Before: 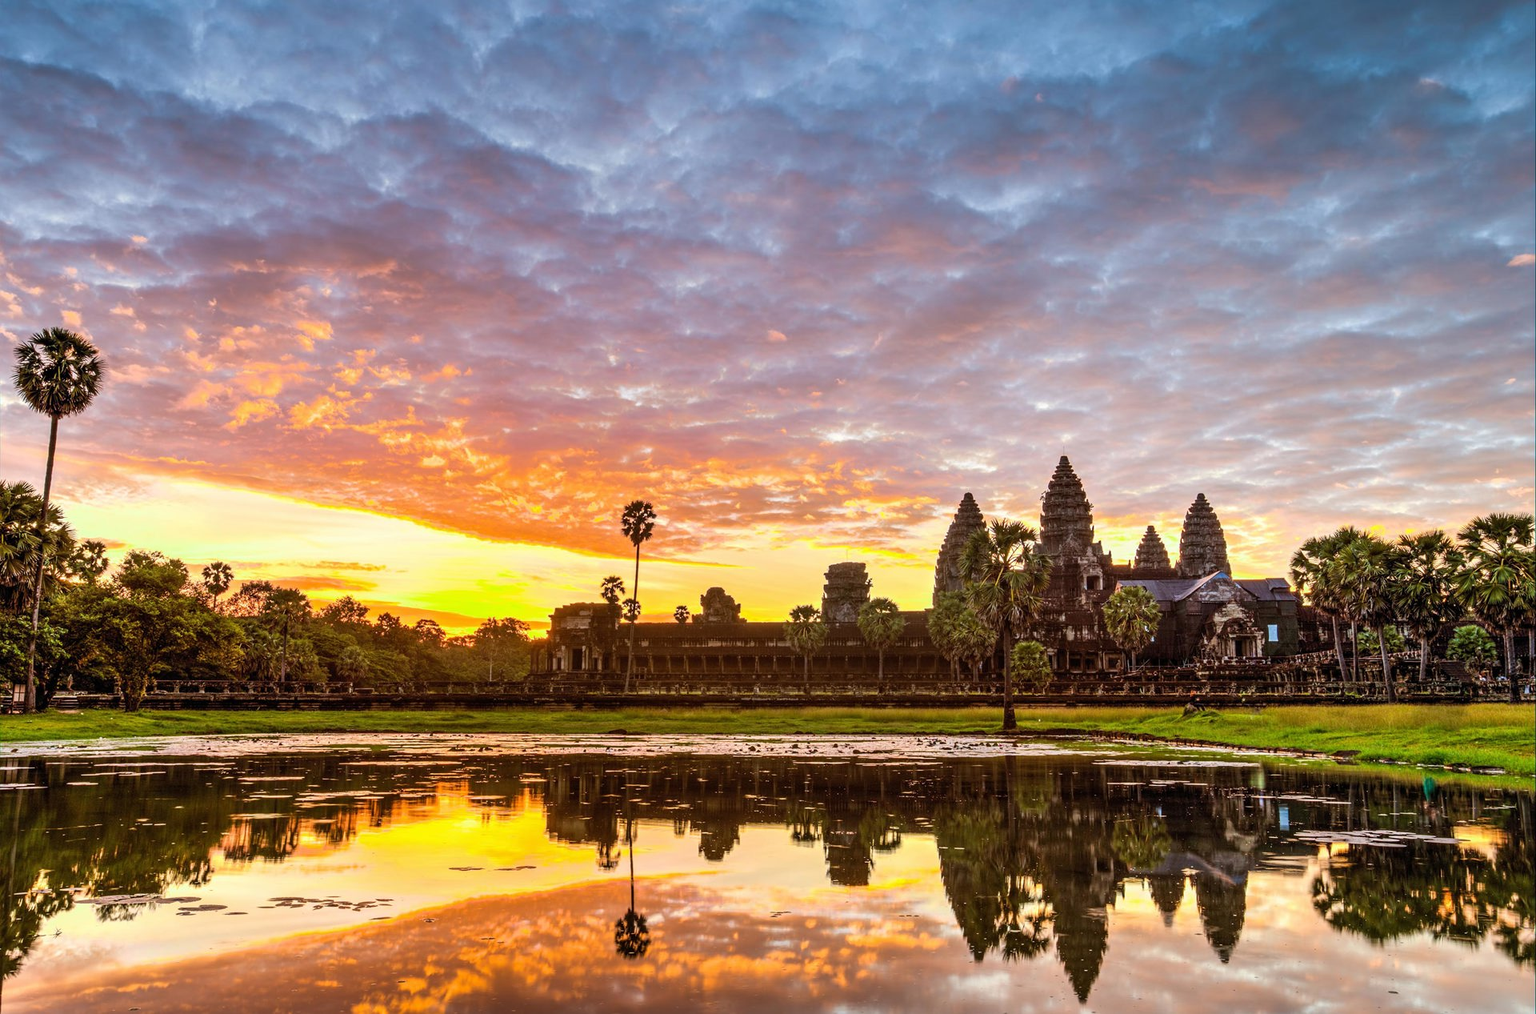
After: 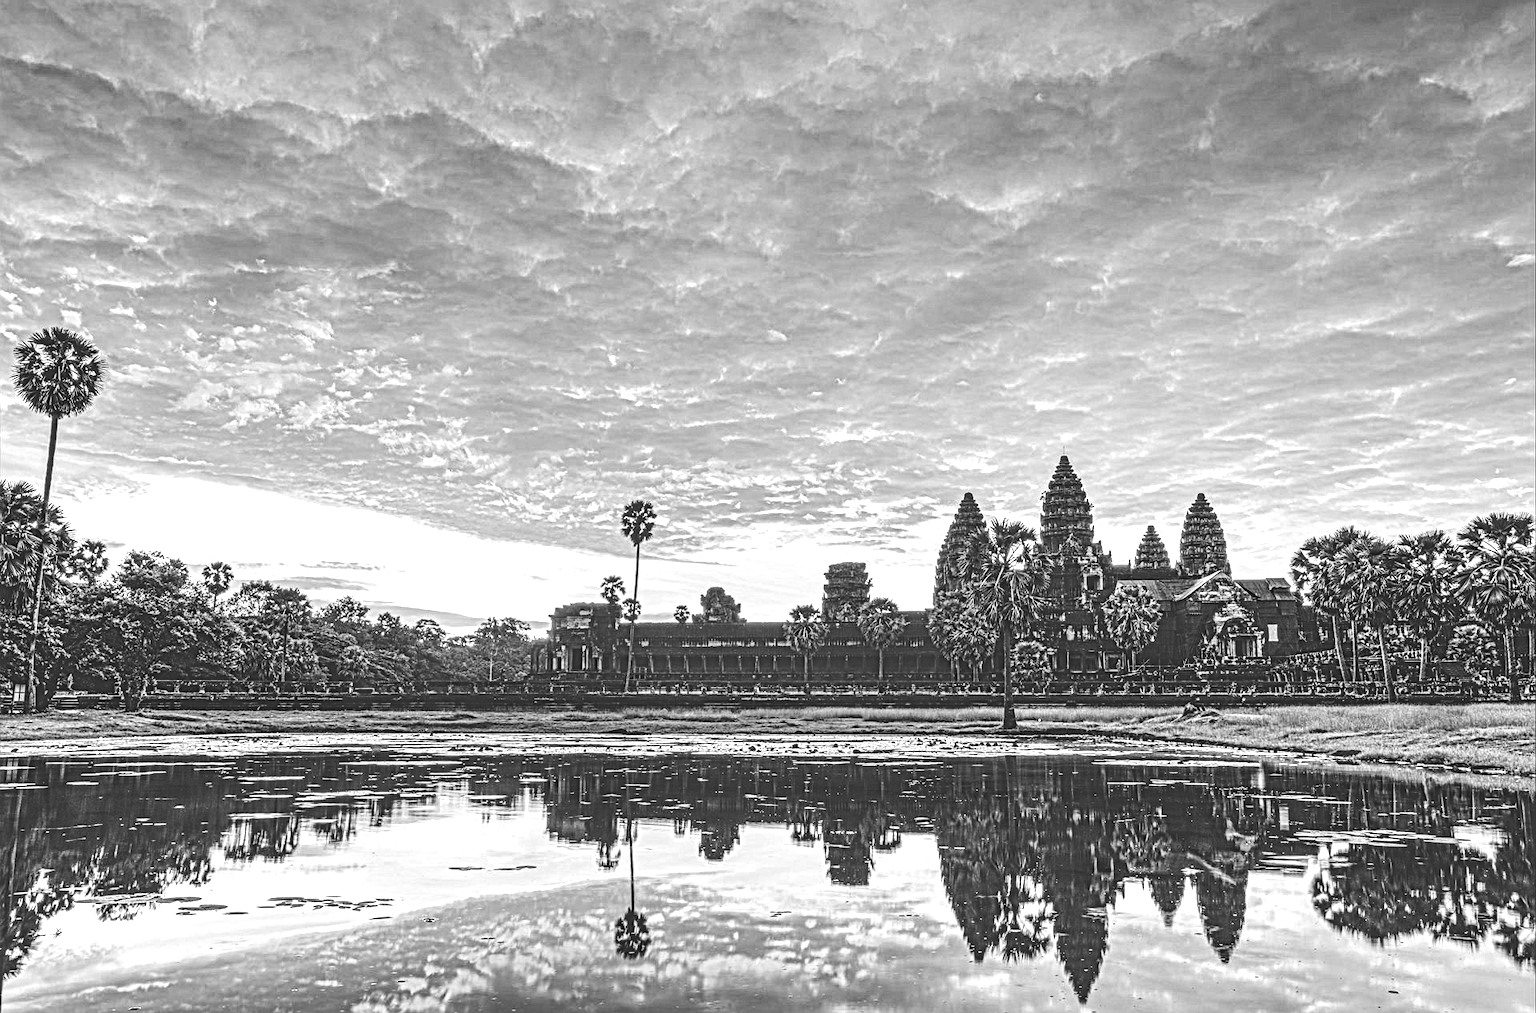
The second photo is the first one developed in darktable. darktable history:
exposure: exposure 0.081 EV, compensate highlight preservation false
base curve: curves: ch0 [(0, 0.024) (0.055, 0.065) (0.121, 0.166) (0.236, 0.319) (0.693, 0.726) (1, 1)], preserve colors none
monochrome: on, module defaults
local contrast: mode bilateral grid, contrast 20, coarseness 3, detail 300%, midtone range 0.2
levels: levels [0, 0.435, 0.917]
contrast brightness saturation: saturation -1
haze removal: compatibility mode true, adaptive false
